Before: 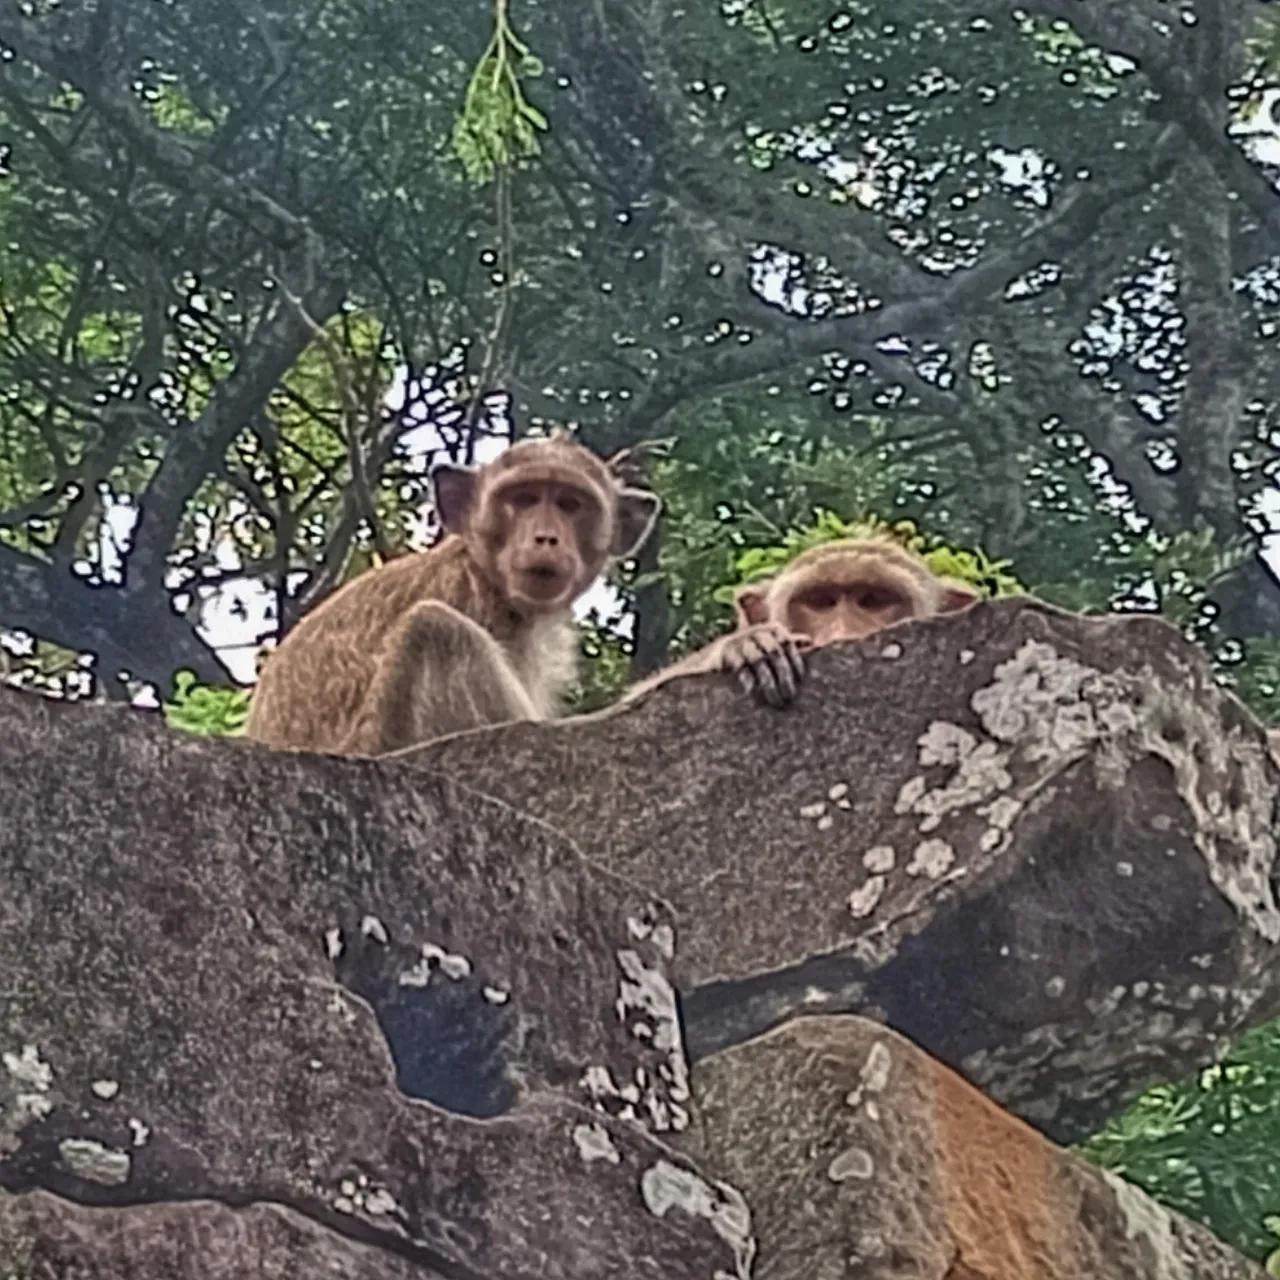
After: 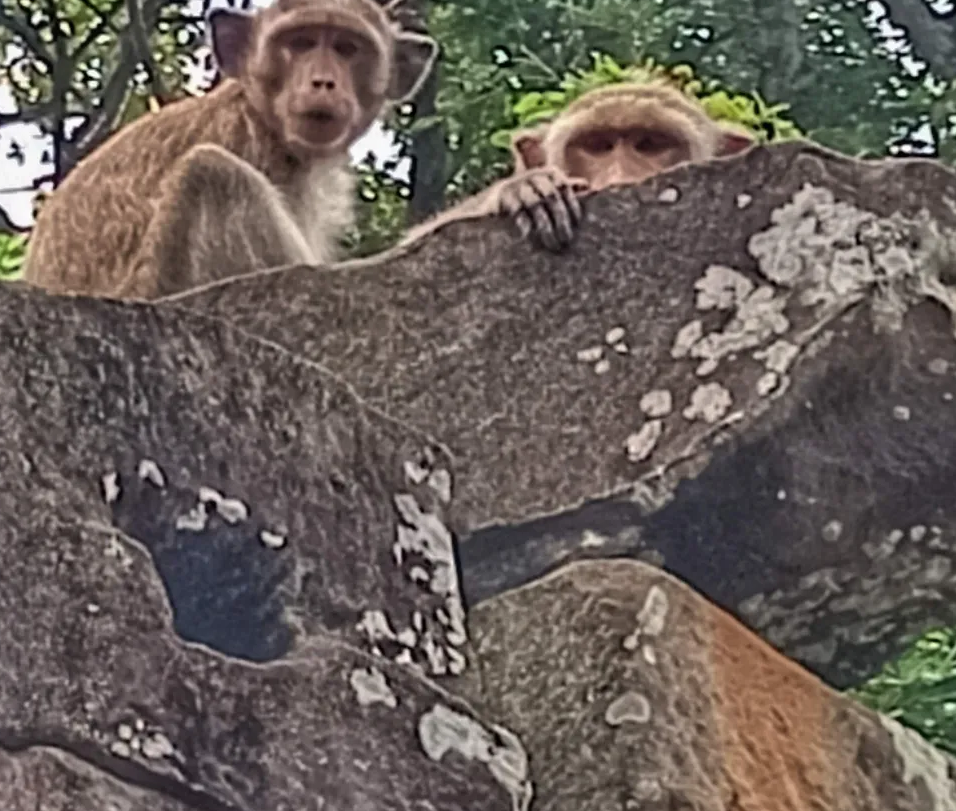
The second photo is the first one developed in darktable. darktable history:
crop and rotate: left 17.5%, top 35.661%, right 7.744%, bottom 0.919%
tone equalizer: edges refinement/feathering 500, mask exposure compensation -1.57 EV, preserve details no
